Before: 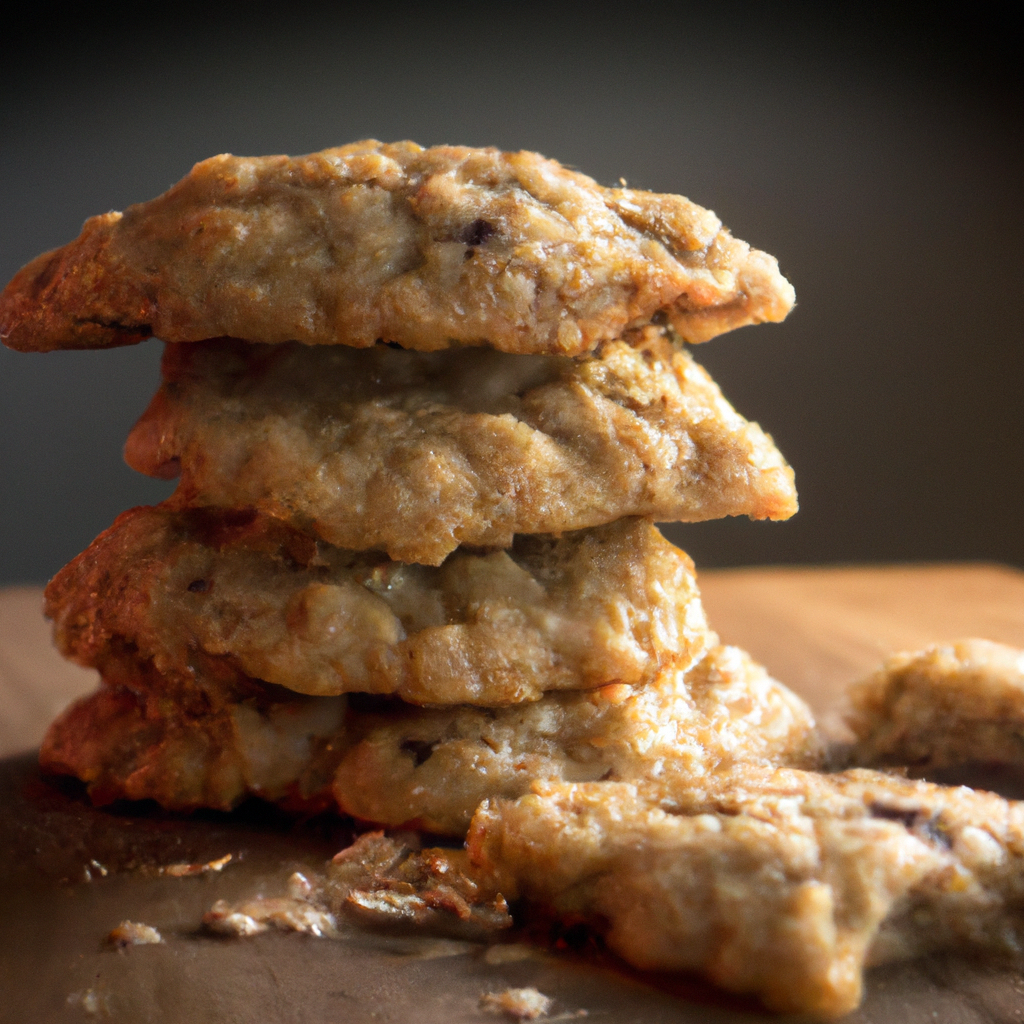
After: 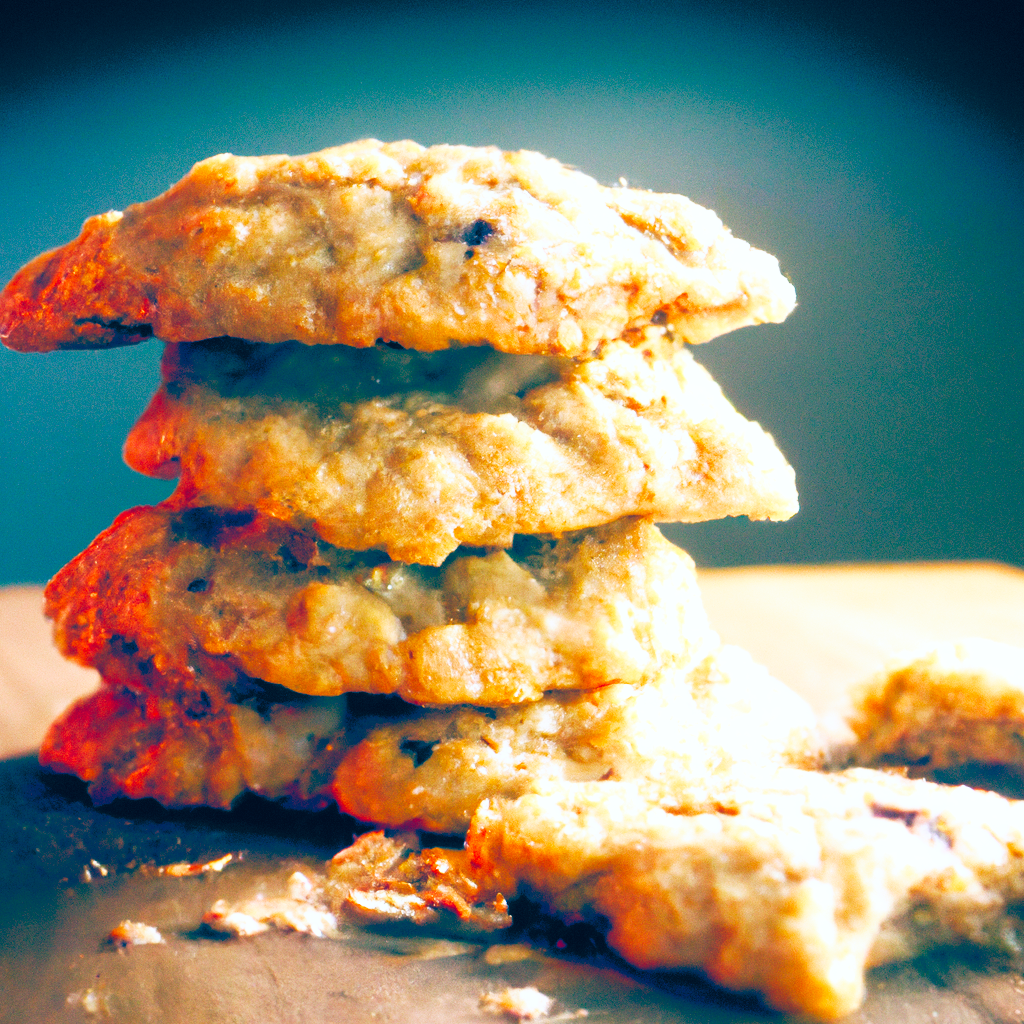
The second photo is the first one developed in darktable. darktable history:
color balance: lift [1.006, 0.985, 1.002, 1.015], gamma [1, 0.953, 1.008, 1.047], gain [1.076, 1.13, 1.004, 0.87]
exposure: exposure 0.64 EV, compensate highlight preservation false
color balance rgb: global offset › luminance -0.5%, perceptual saturation grading › highlights -17.77%, perceptual saturation grading › mid-tones 33.1%, perceptual saturation grading › shadows 50.52%, perceptual brilliance grading › highlights 10.8%, perceptual brilliance grading › shadows -10.8%, global vibrance 24.22%, contrast -25%
color correction: highlights a* -0.772, highlights b* -8.92
base curve: curves: ch0 [(0, 0) (0.007, 0.004) (0.027, 0.03) (0.046, 0.07) (0.207, 0.54) (0.442, 0.872) (0.673, 0.972) (1, 1)], preserve colors none
